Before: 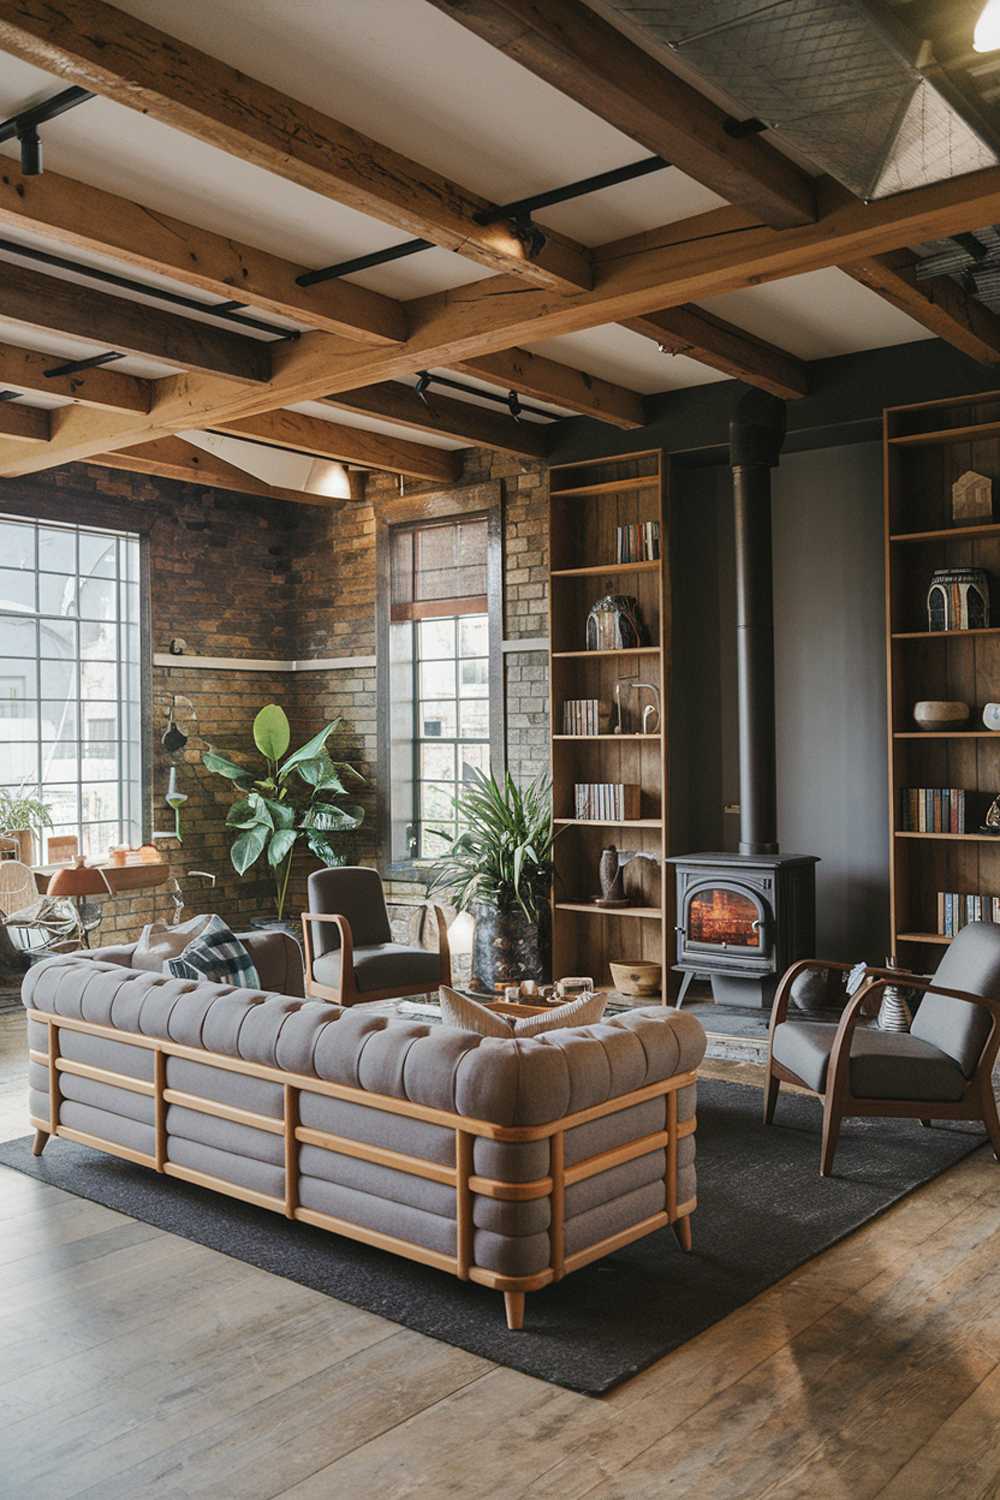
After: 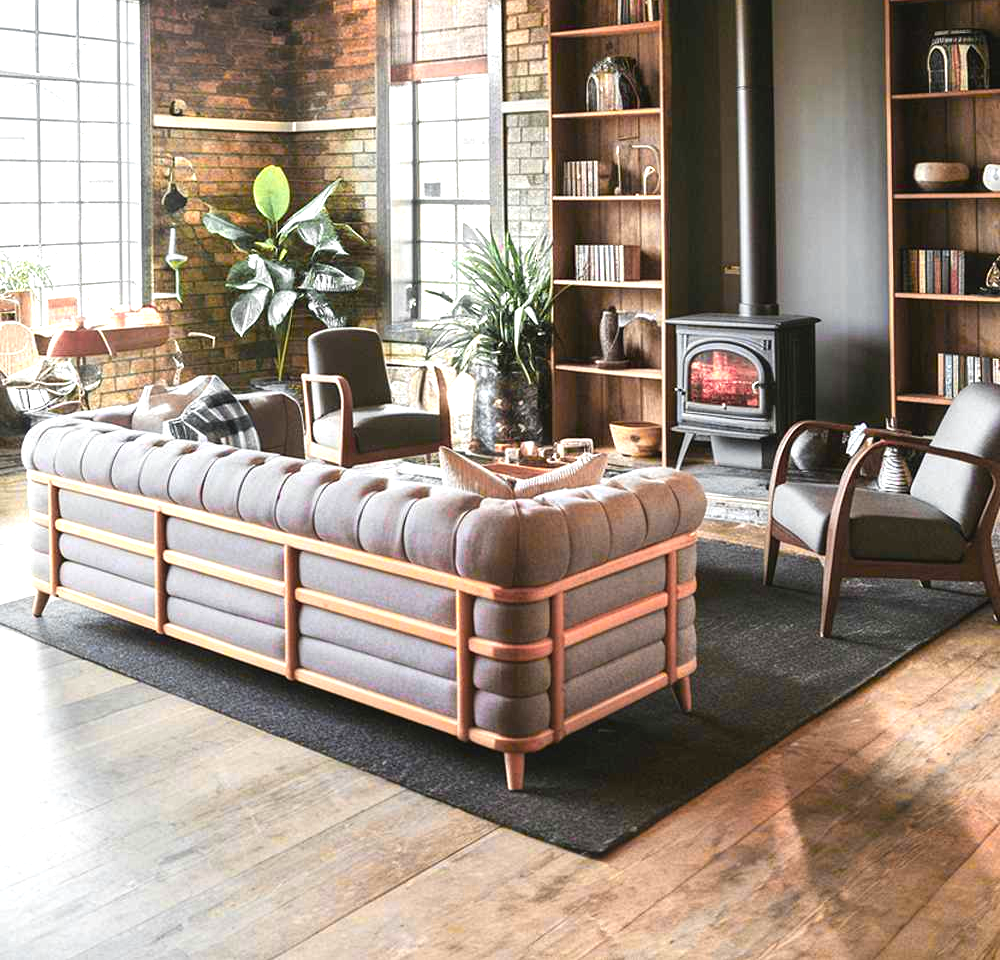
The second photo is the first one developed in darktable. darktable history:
color zones: curves: ch0 [(0.257, 0.558) (0.75, 0.565)]; ch1 [(0.004, 0.857) (0.14, 0.416) (0.257, 0.695) (0.442, 0.032) (0.736, 0.266) (0.891, 0.741)]; ch2 [(0, 0.623) (0.112, 0.436) (0.271, 0.474) (0.516, 0.64) (0.743, 0.286)]
crop and rotate: top 35.988%
levels: black 0.042%, levels [0, 0.374, 0.749]
